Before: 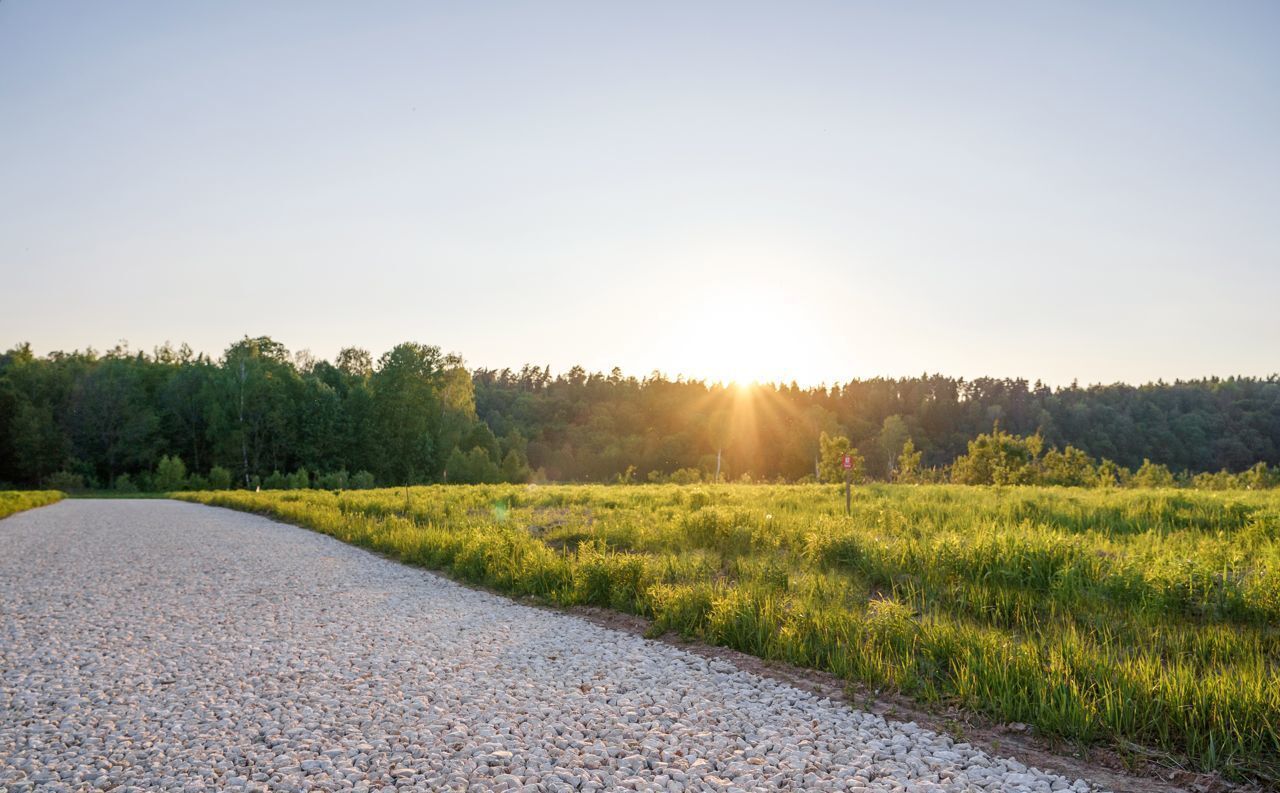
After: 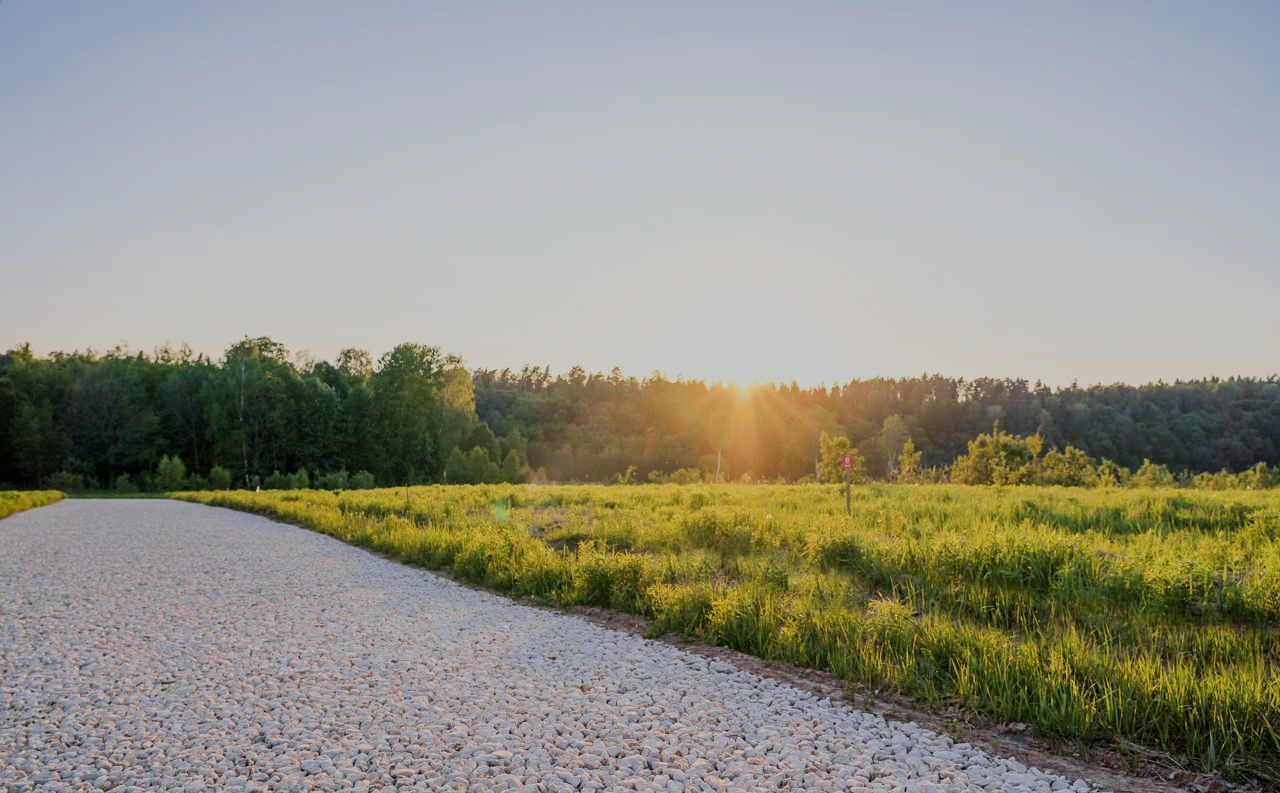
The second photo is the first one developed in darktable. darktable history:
filmic rgb: black relative exposure -9.23 EV, white relative exposure 6.73 EV, hardness 3.06, contrast 1.062, preserve chrominance max RGB, color science v6 (2022), contrast in shadows safe, contrast in highlights safe
